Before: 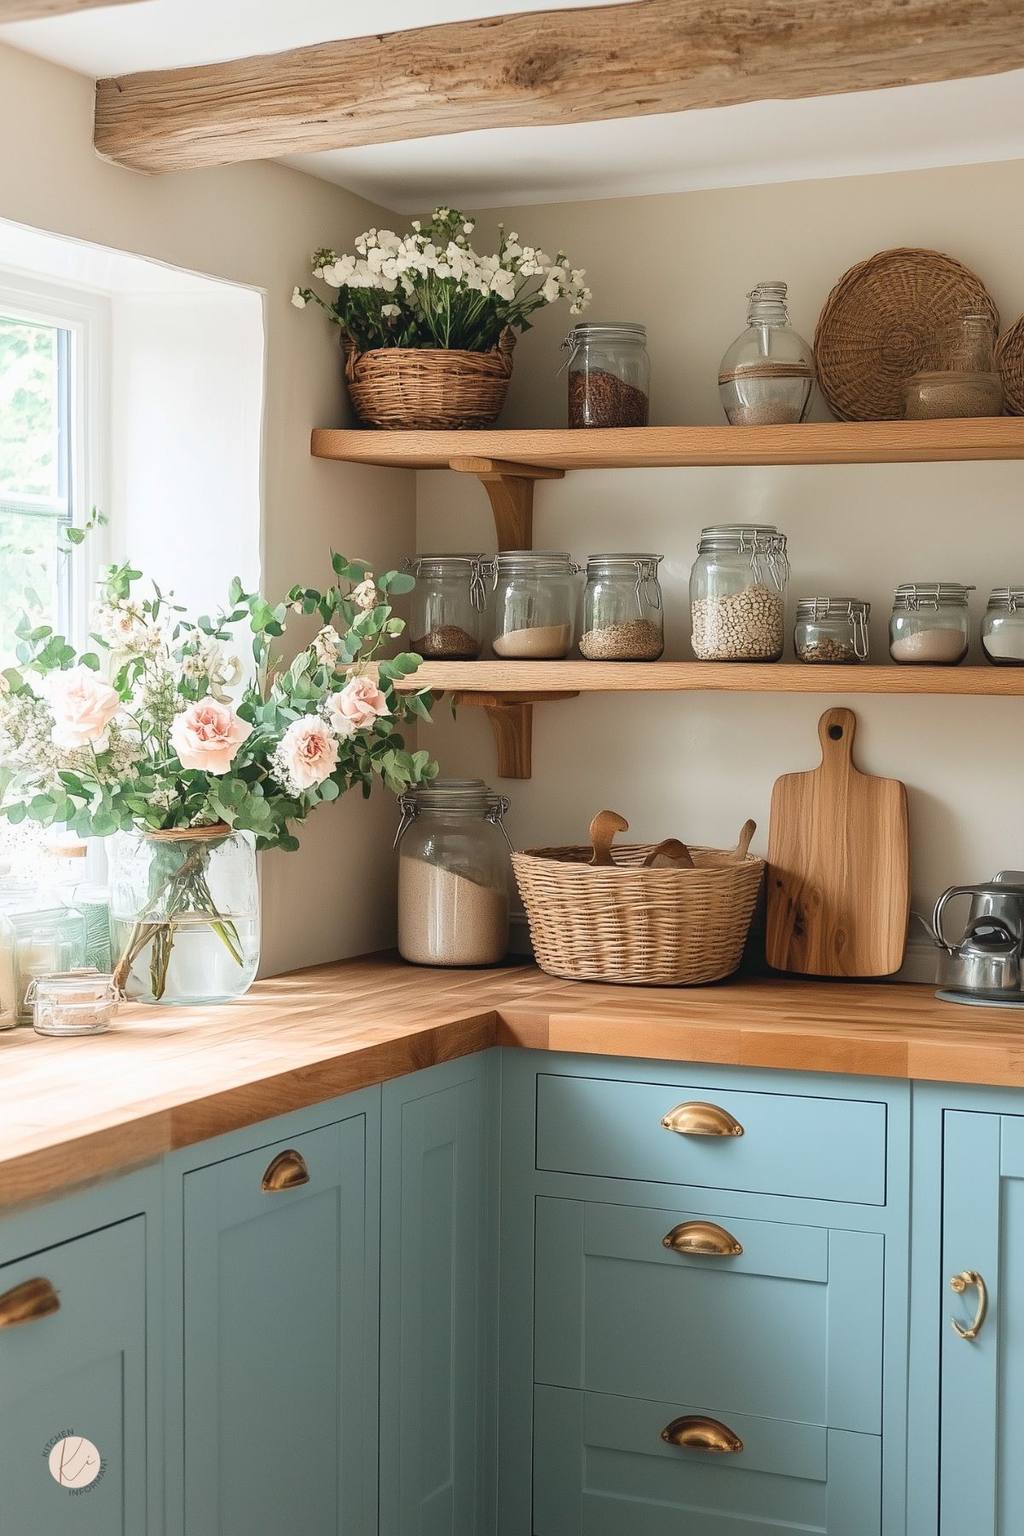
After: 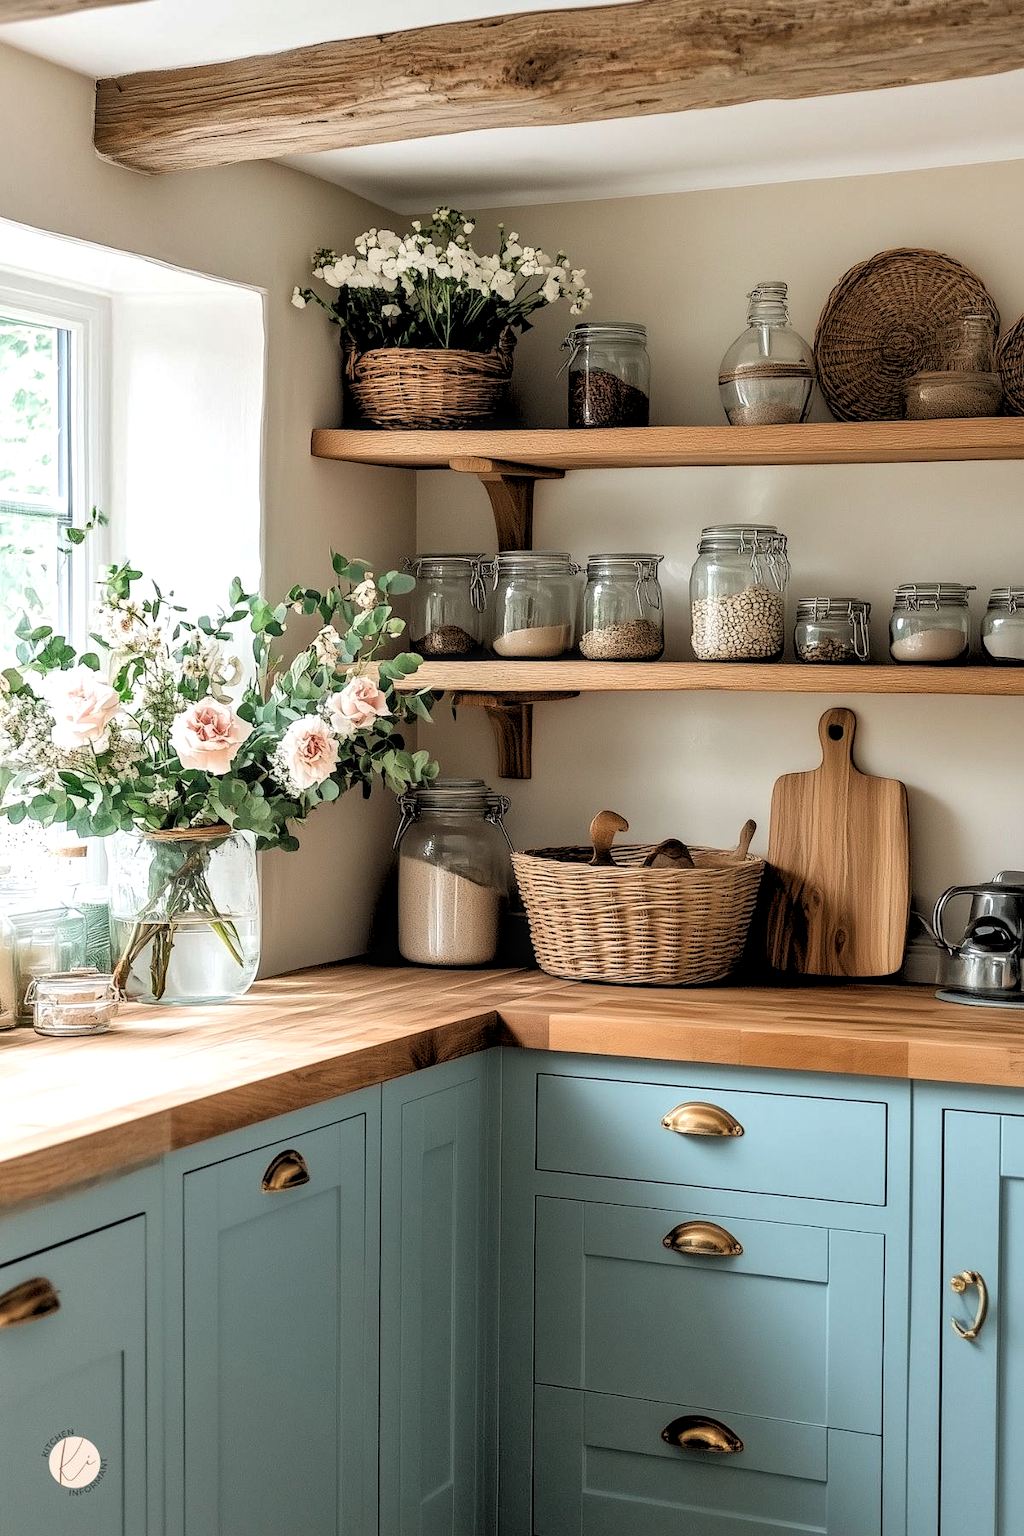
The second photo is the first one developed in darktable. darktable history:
local contrast: on, module defaults
shadows and highlights: radius 133.83, soften with gaussian
rgb levels: levels [[0.034, 0.472, 0.904], [0, 0.5, 1], [0, 0.5, 1]]
